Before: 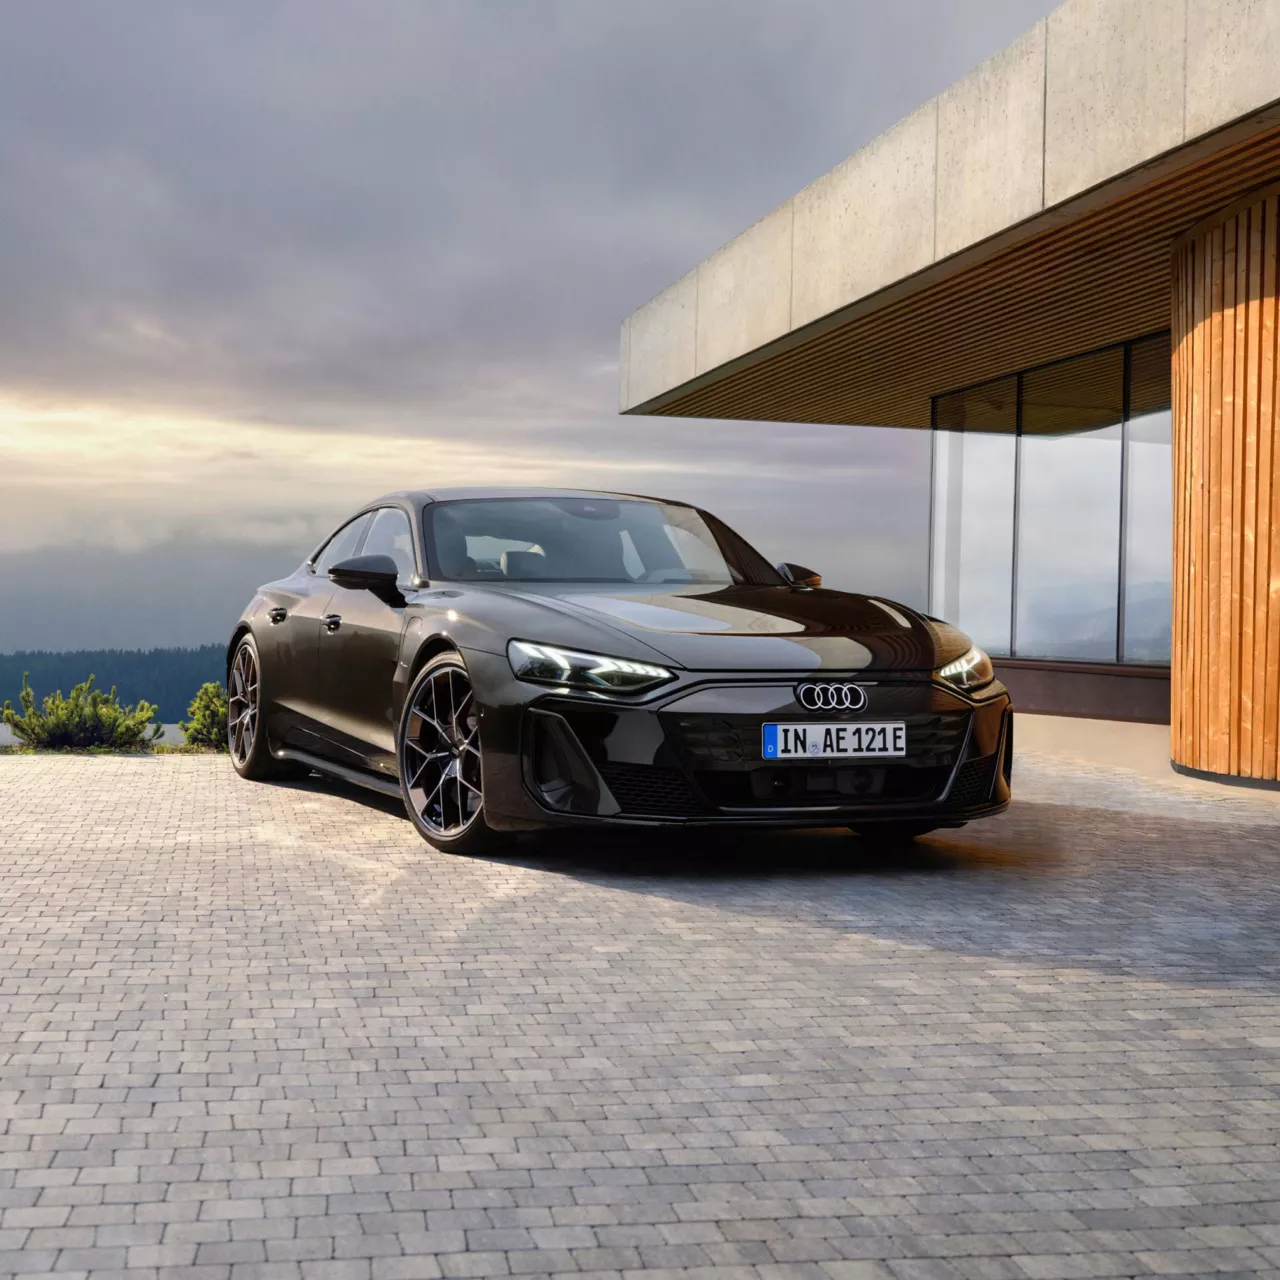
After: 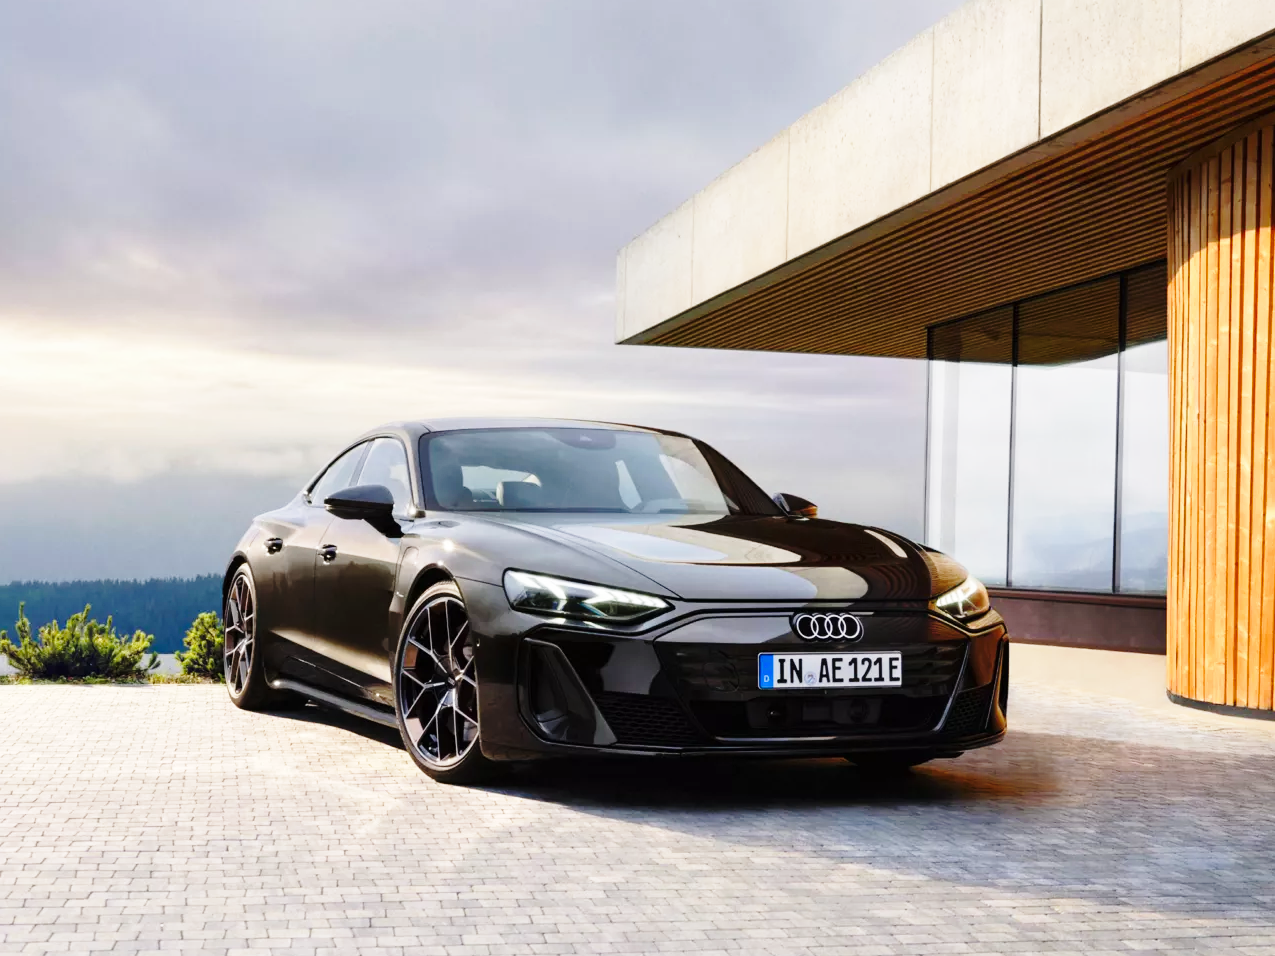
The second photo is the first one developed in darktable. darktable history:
crop: left 0.387%, top 5.469%, bottom 19.809%
base curve: curves: ch0 [(0, 0) (0.028, 0.03) (0.121, 0.232) (0.46, 0.748) (0.859, 0.968) (1, 1)], preserve colors none
